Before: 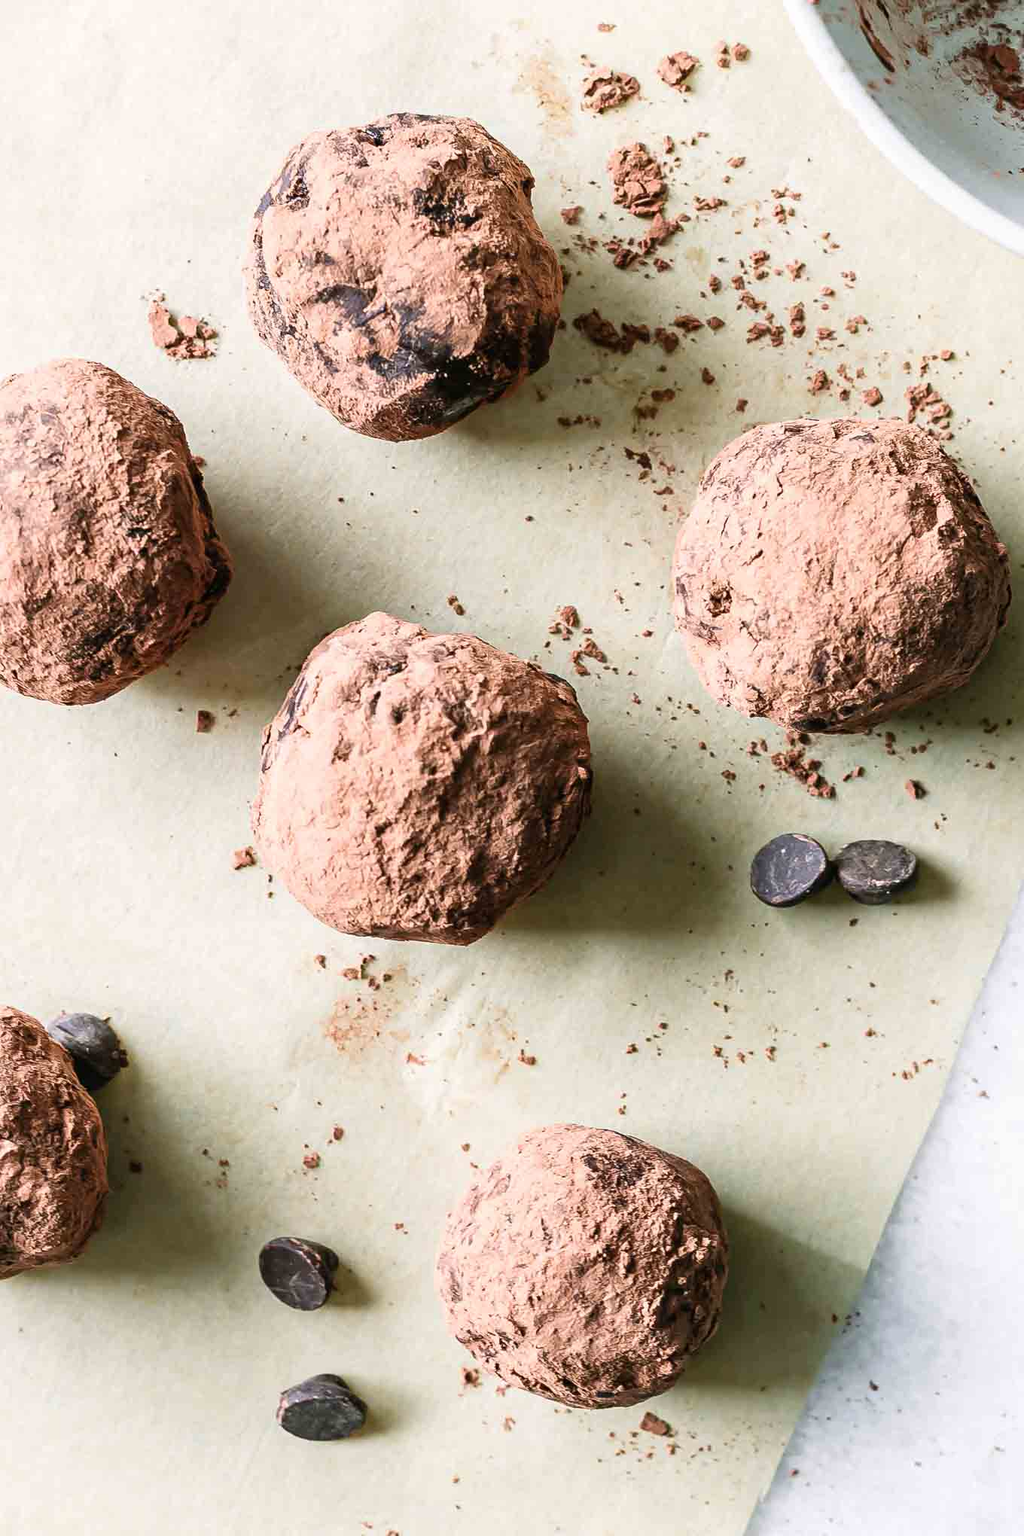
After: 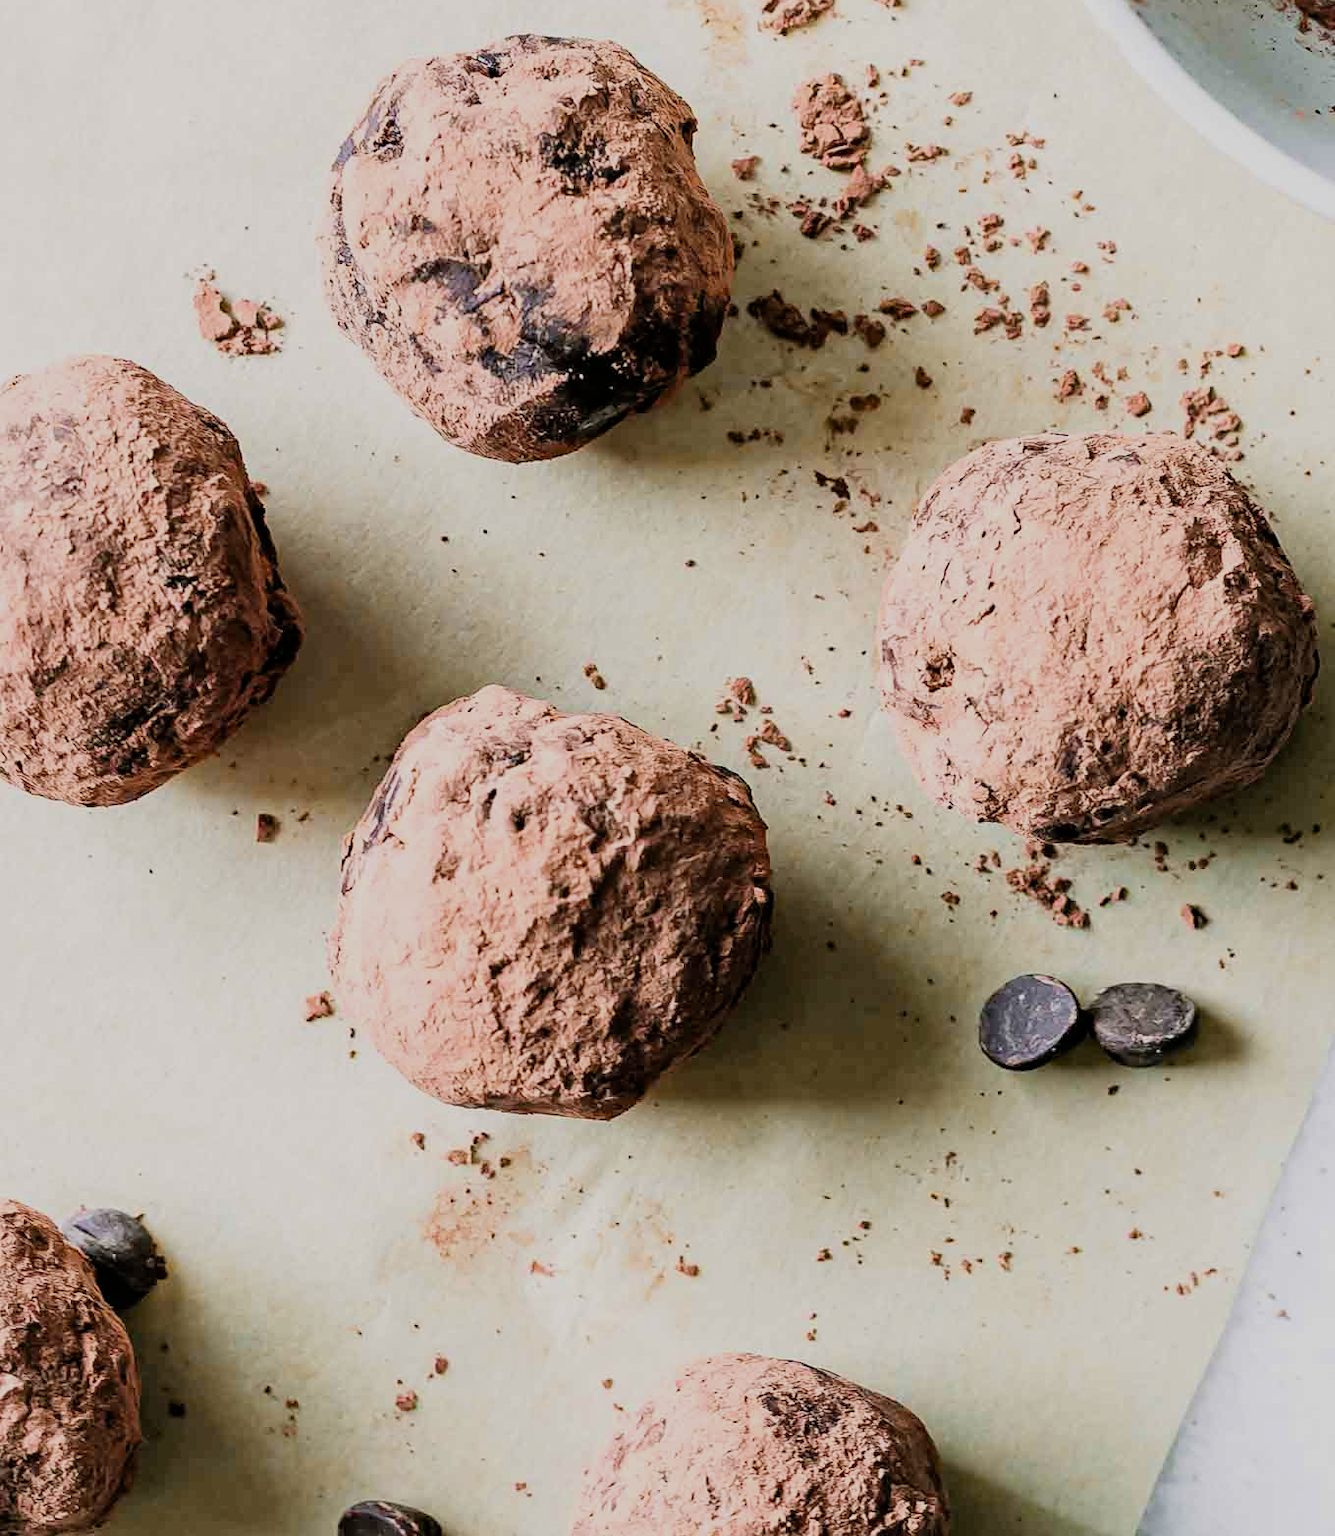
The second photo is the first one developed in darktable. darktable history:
filmic rgb: black relative exposure -7.65 EV, white relative exposure 4.56 EV, hardness 3.61
color zones: curves: ch2 [(0, 0.5) (0.143, 0.5) (0.286, 0.416) (0.429, 0.5) (0.571, 0.5) (0.714, 0.5) (0.857, 0.5) (1, 0.5)]
crop: top 5.667%, bottom 17.637%
haze removal: compatibility mode true, adaptive false
